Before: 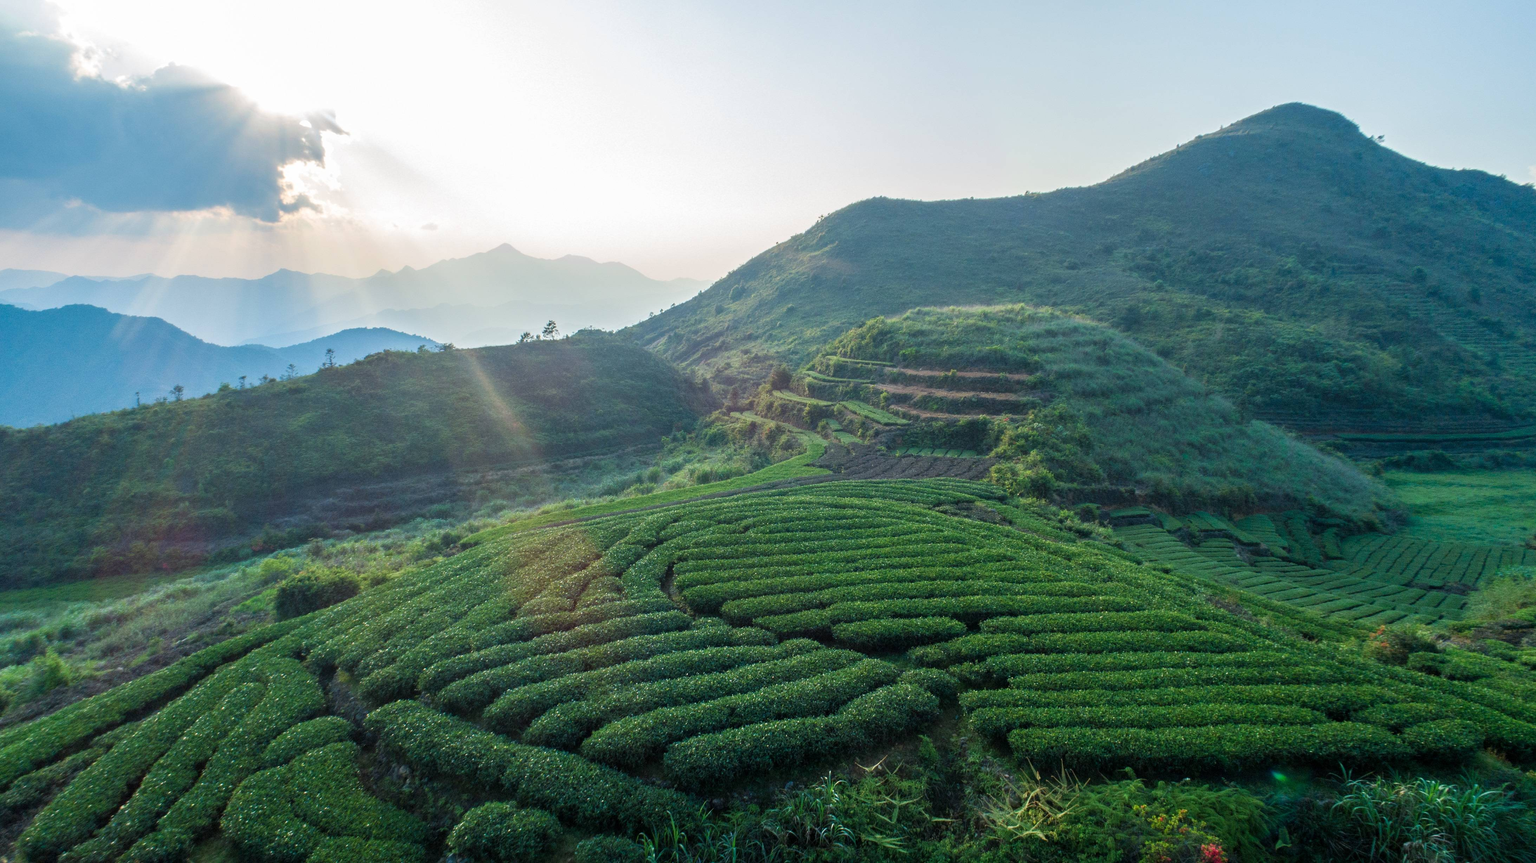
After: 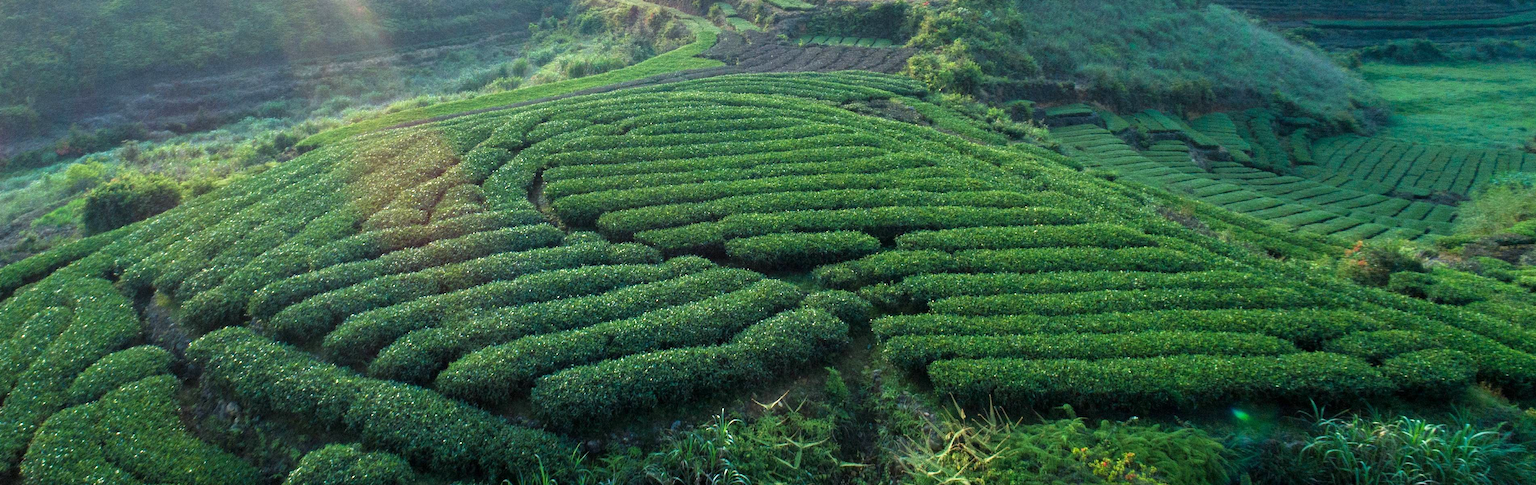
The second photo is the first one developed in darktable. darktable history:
crop and rotate: left 13.23%, top 48.33%, bottom 2.873%
exposure: exposure 0.61 EV, compensate highlight preservation false
